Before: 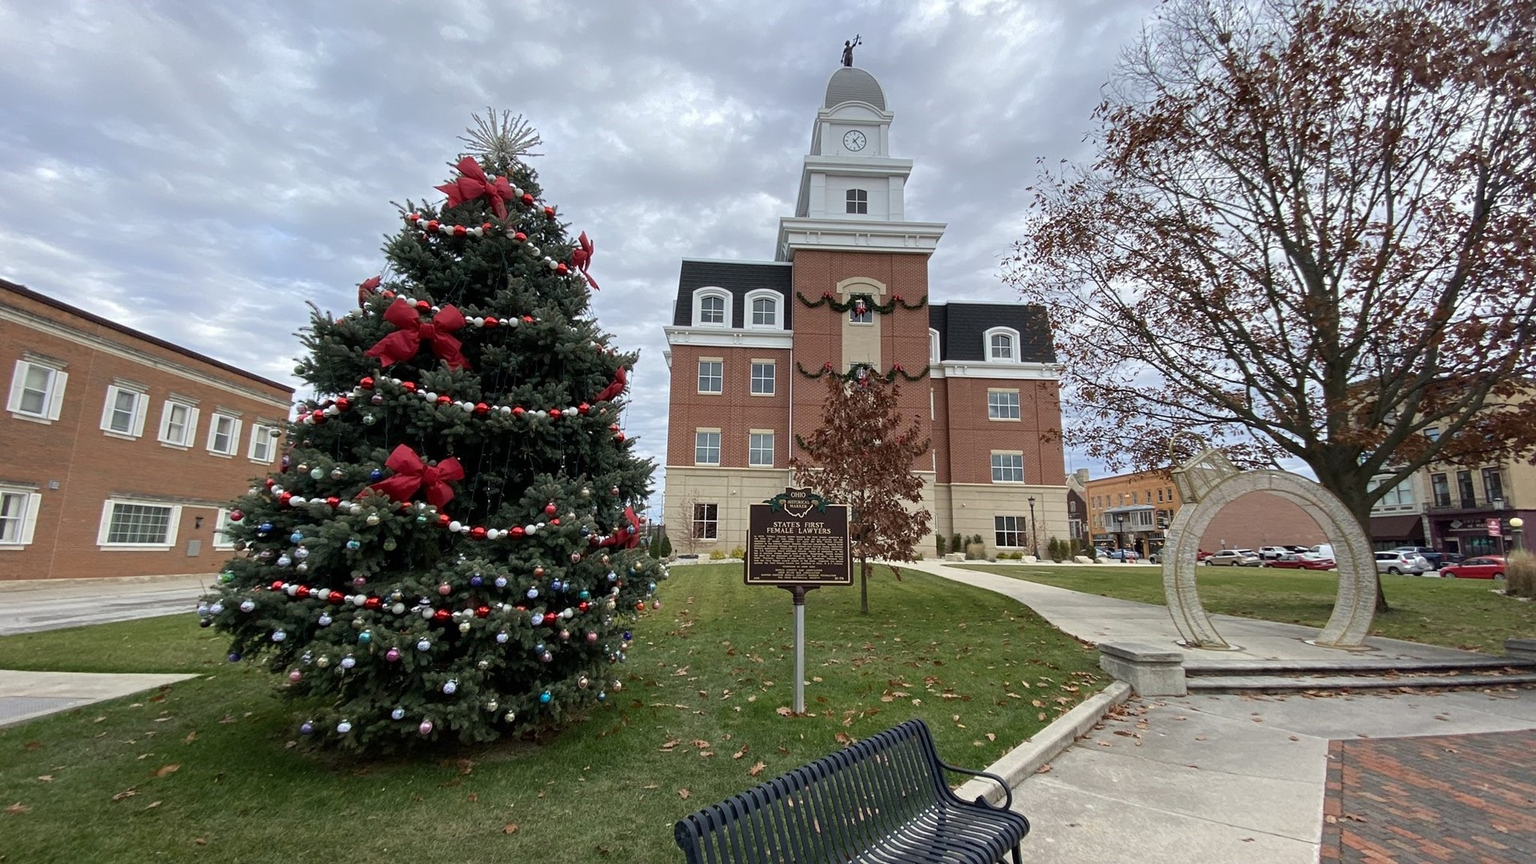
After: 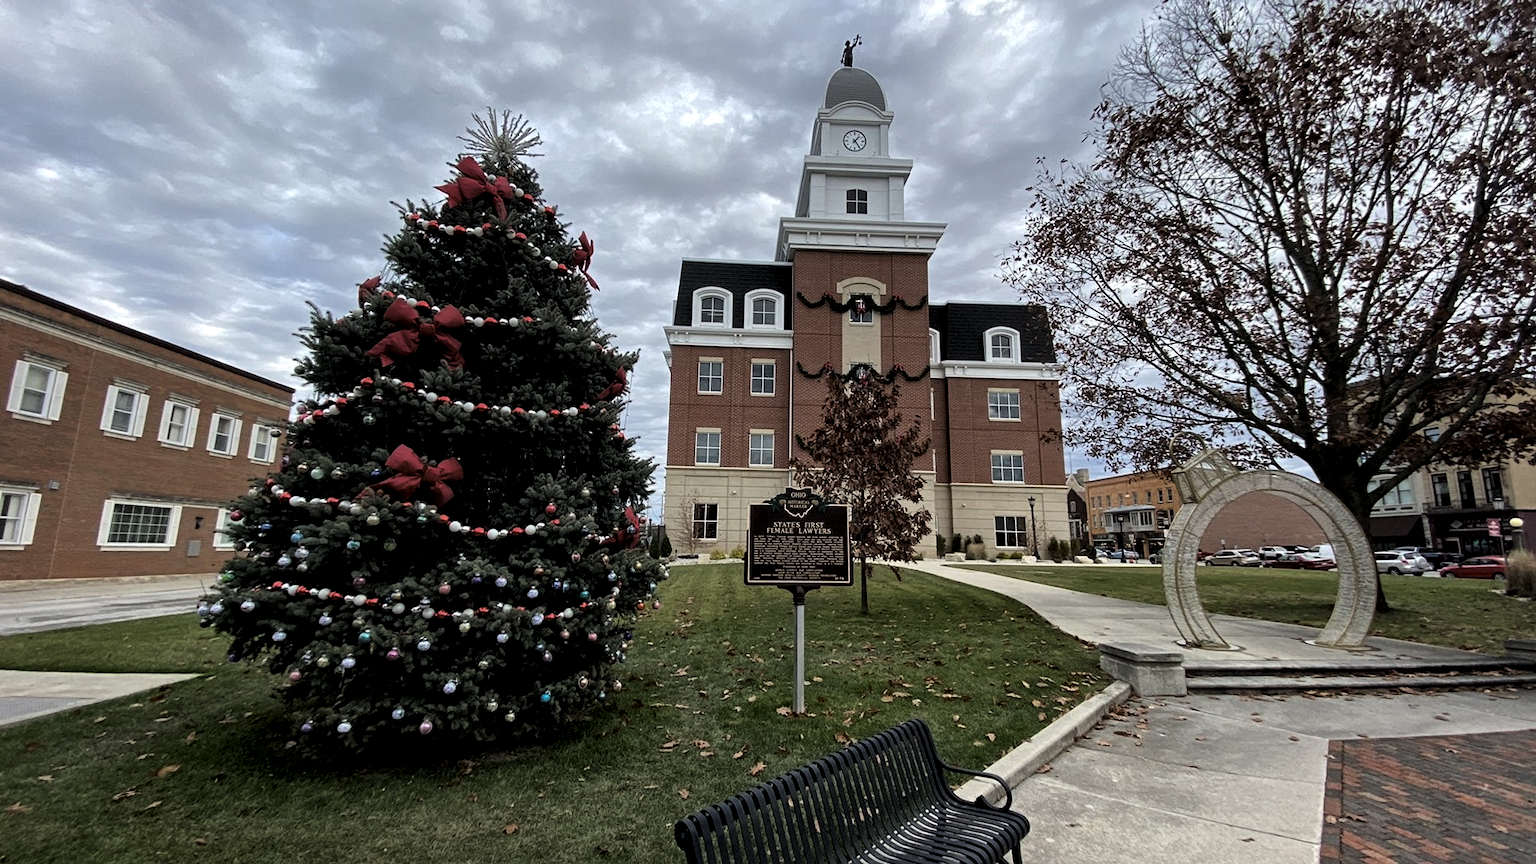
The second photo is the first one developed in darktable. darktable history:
local contrast: mode bilateral grid, contrast 20, coarseness 50, detail 148%, midtone range 0.2
levels: levels [0.116, 0.574, 1]
